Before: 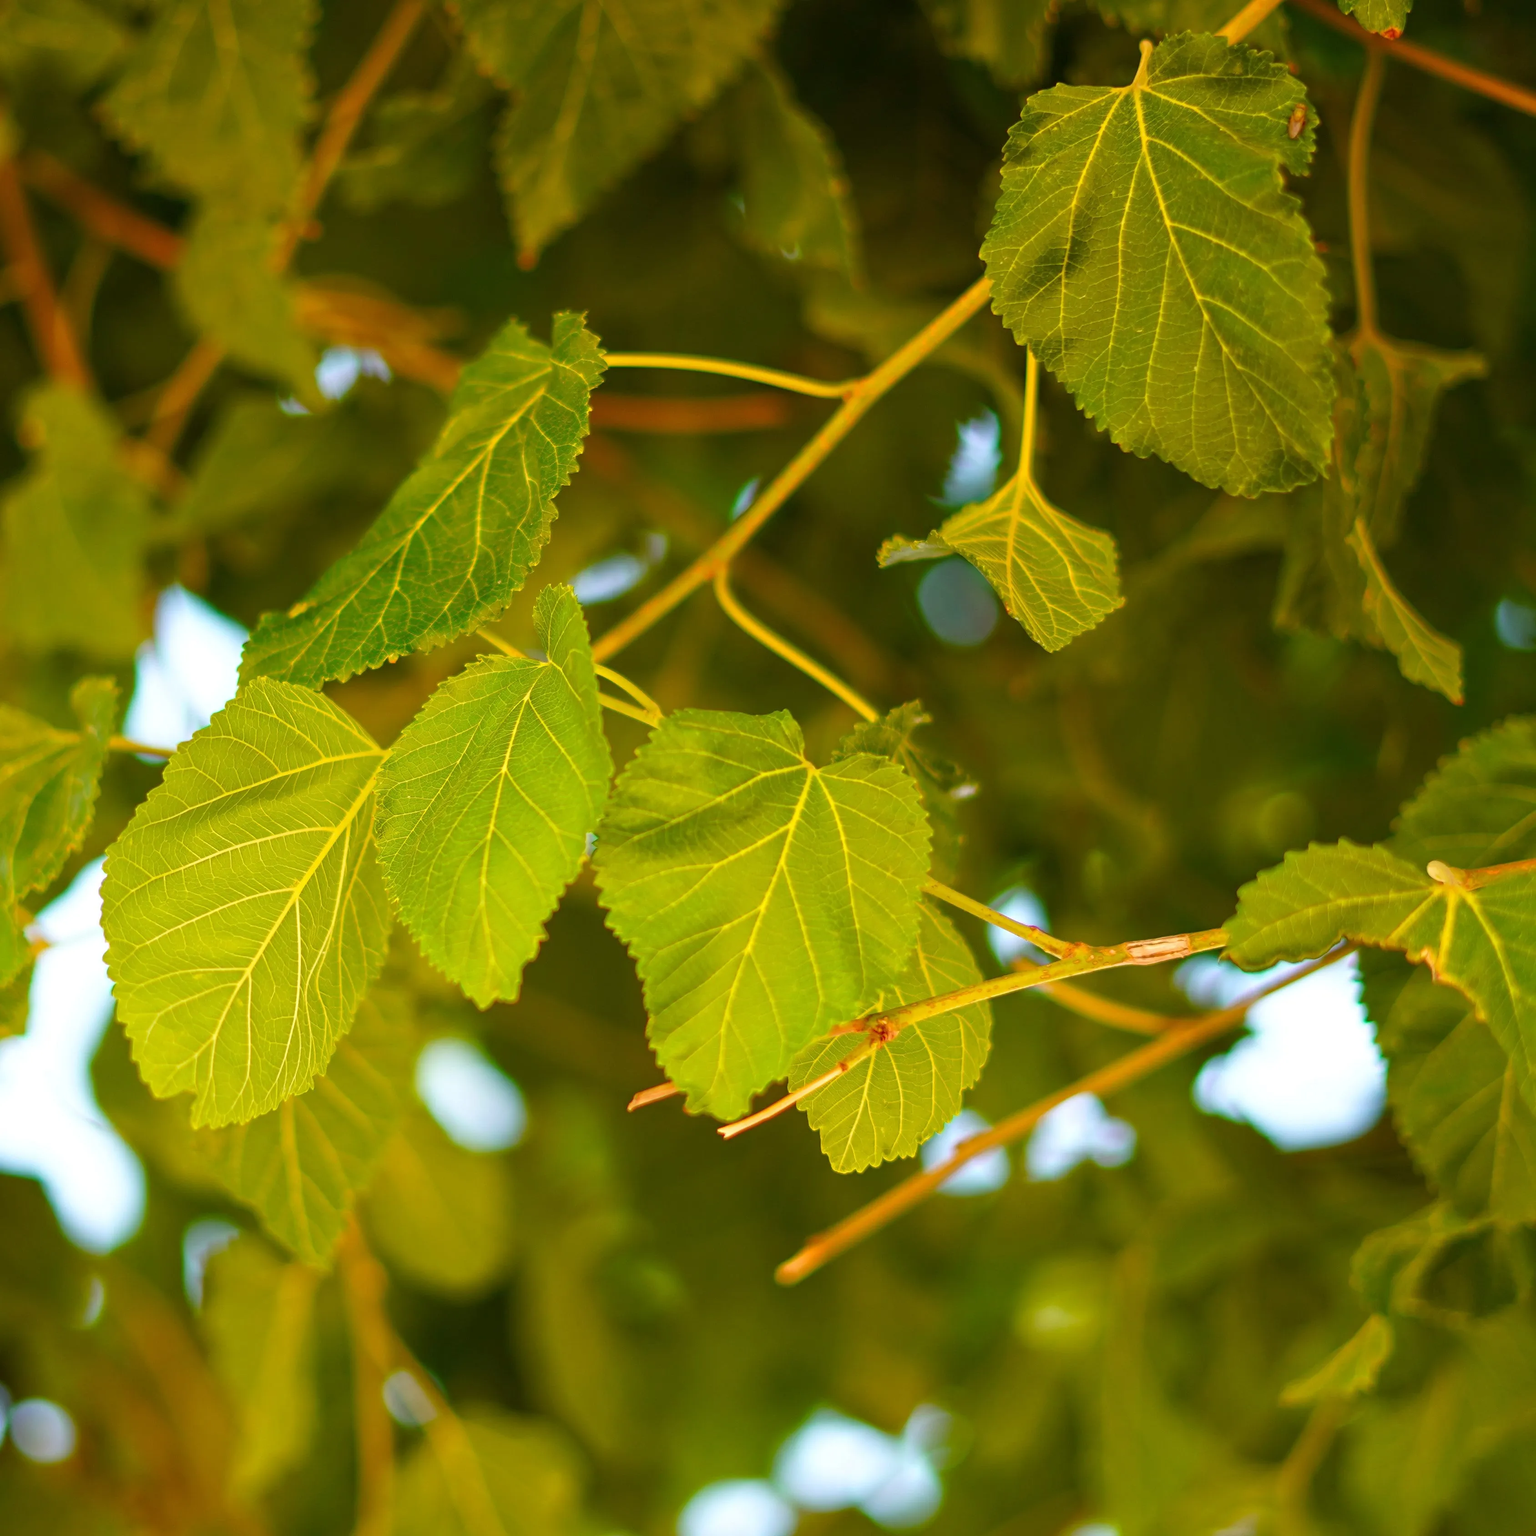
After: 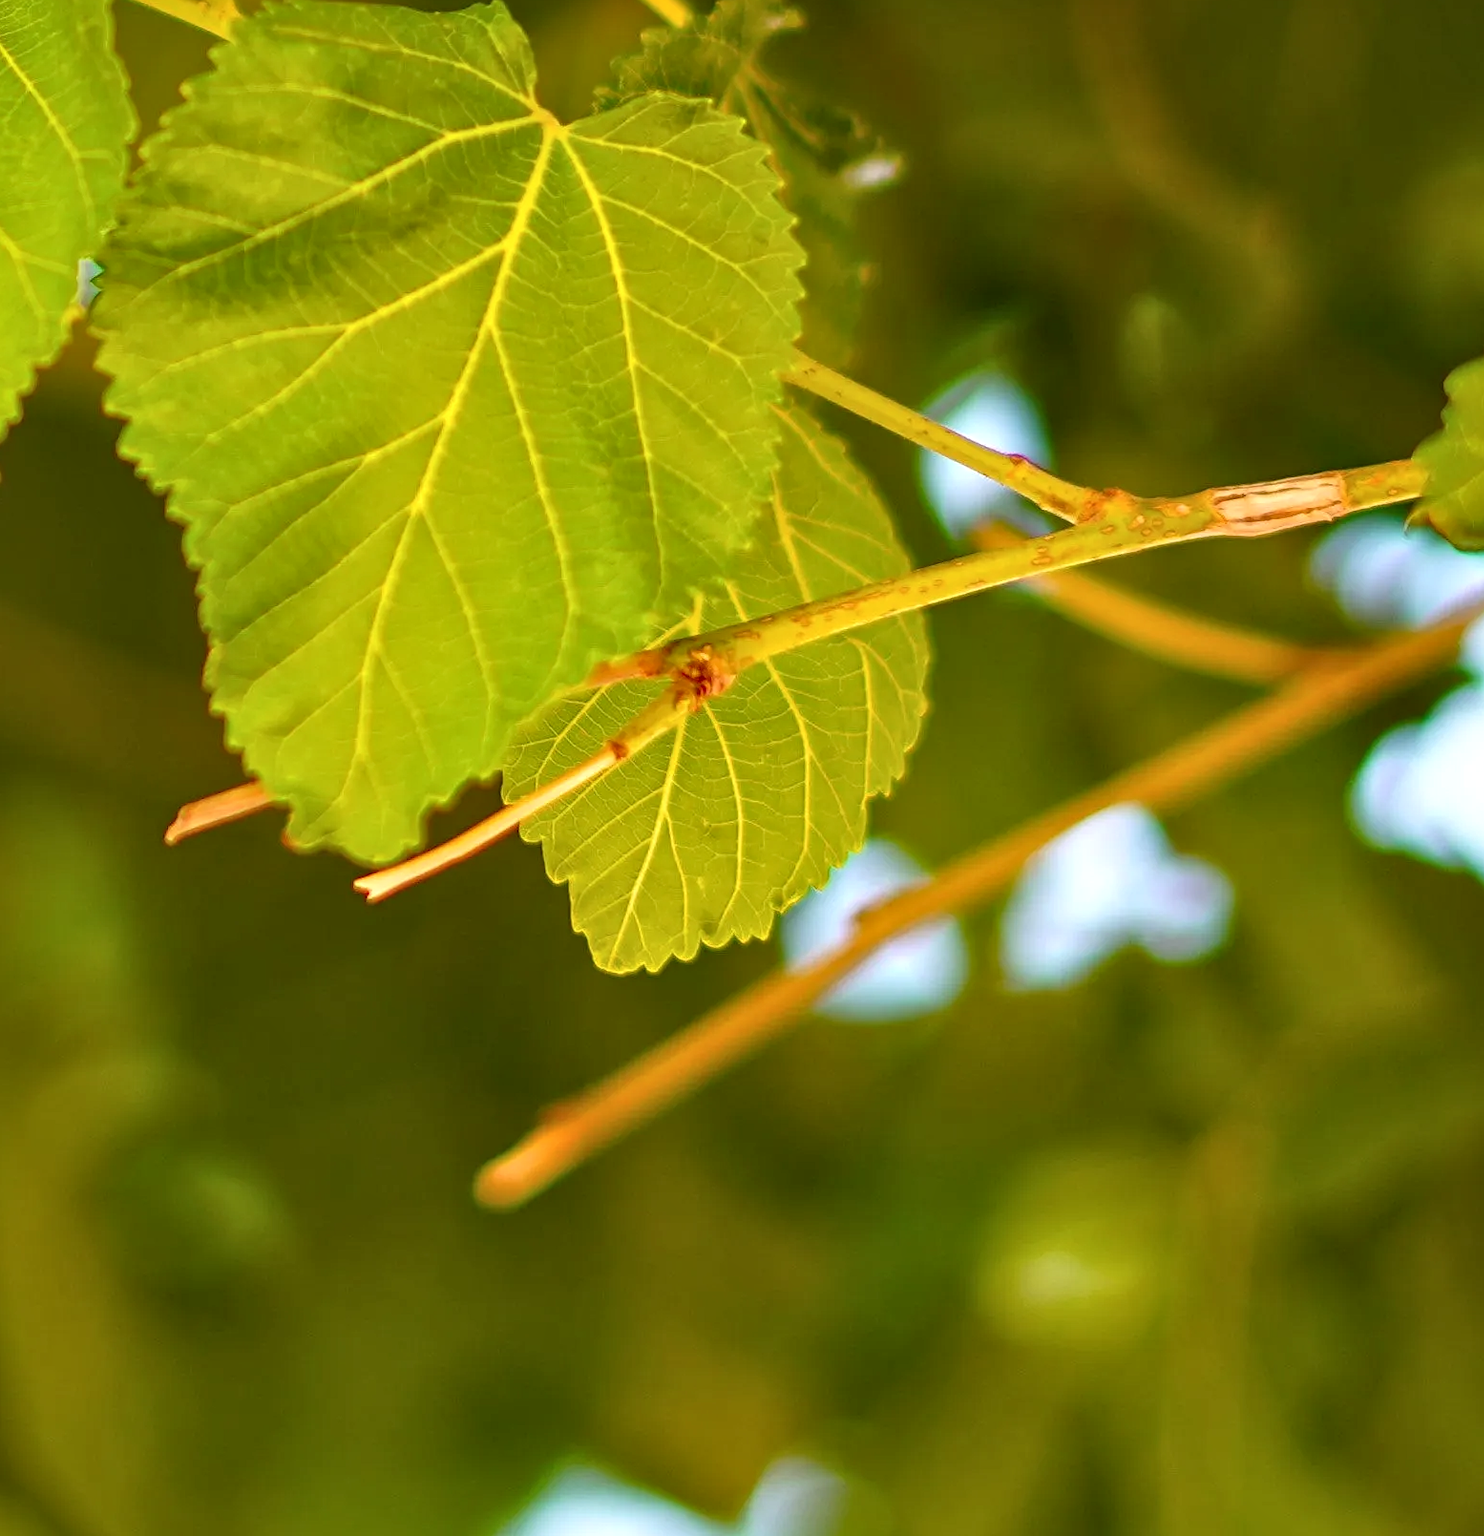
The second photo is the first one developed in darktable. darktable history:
local contrast: mode bilateral grid, contrast 24, coarseness 50, detail 124%, midtone range 0.2
sharpen: amount 0.218
crop: left 35.742%, top 46.207%, right 18.173%, bottom 6.107%
